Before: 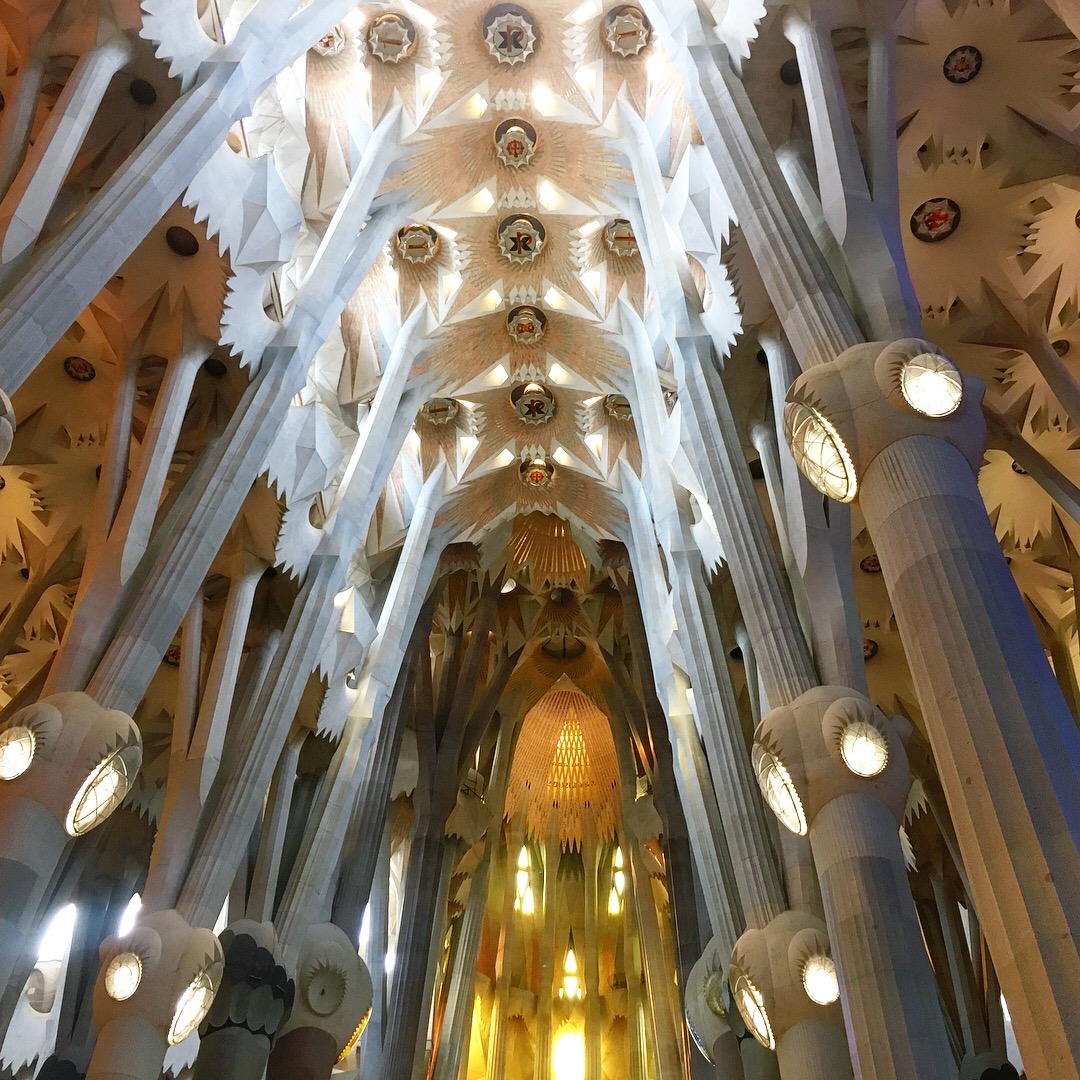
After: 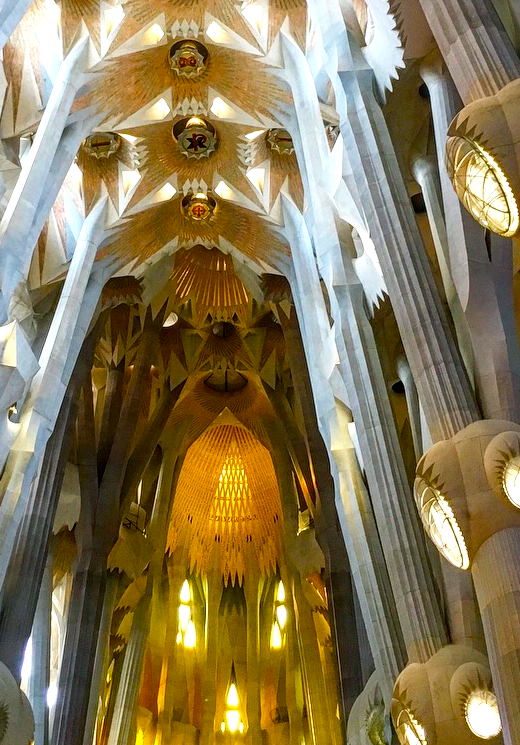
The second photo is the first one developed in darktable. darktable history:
crop: left 31.383%, top 24.651%, right 20.404%, bottom 6.296%
color balance rgb: linear chroma grading › shadows 10.601%, linear chroma grading › highlights 10.48%, linear chroma grading › global chroma 15.516%, linear chroma grading › mid-tones 14.679%, perceptual saturation grading › global saturation 16.566%, global vibrance 5.751%, contrast 3.235%
local contrast: detail 130%
